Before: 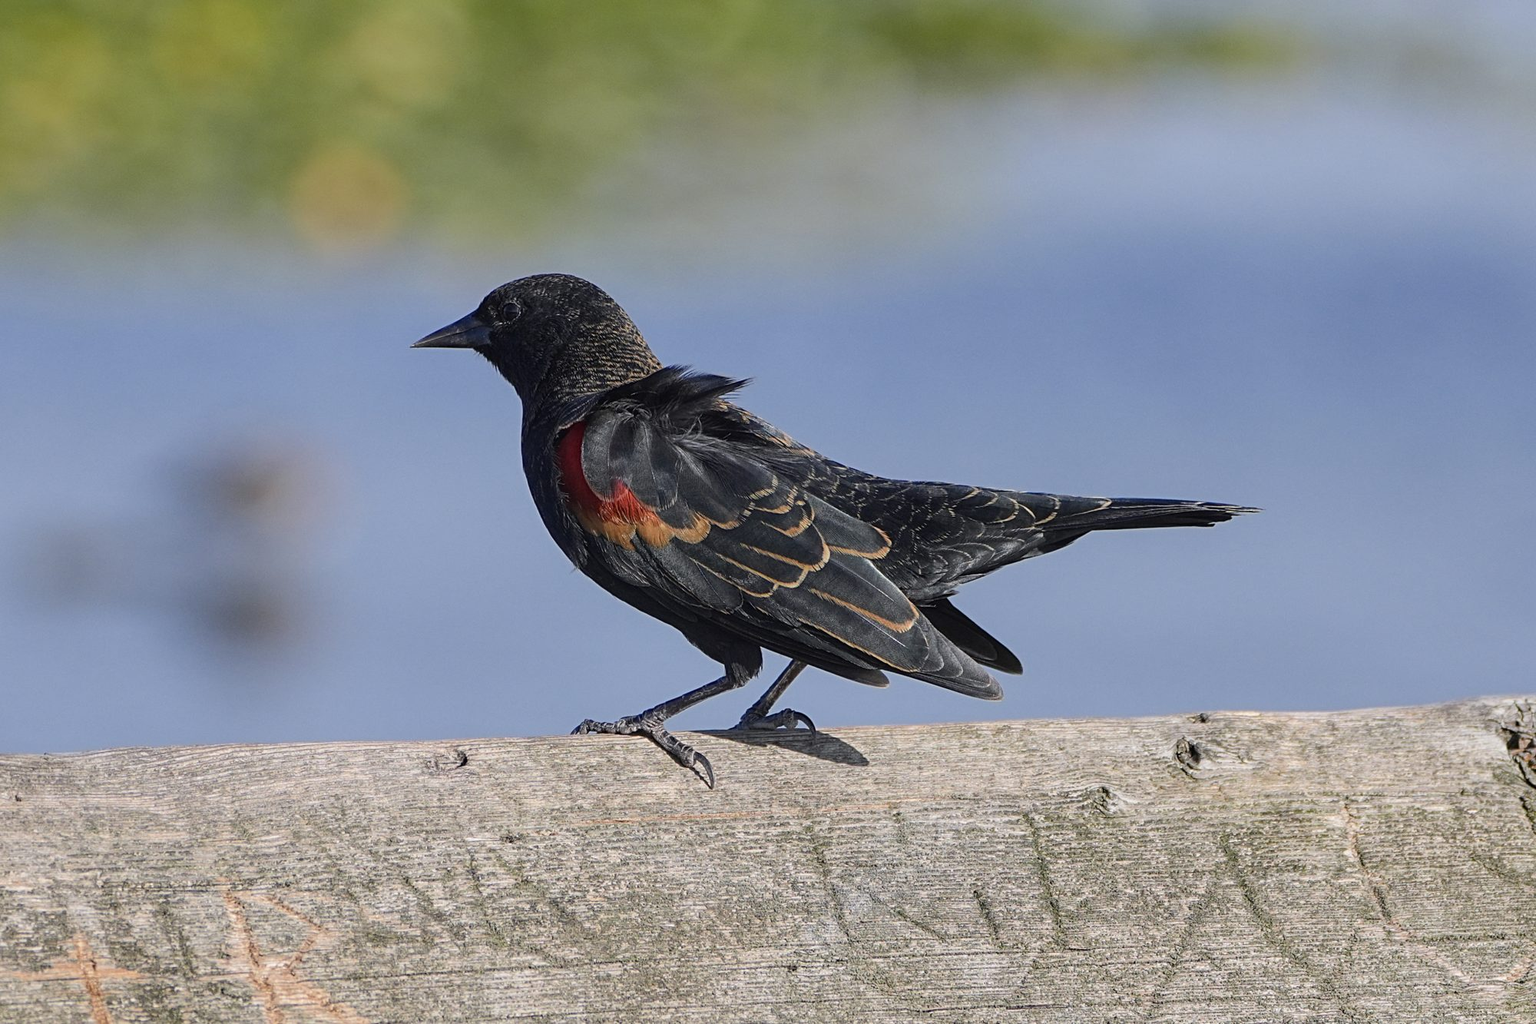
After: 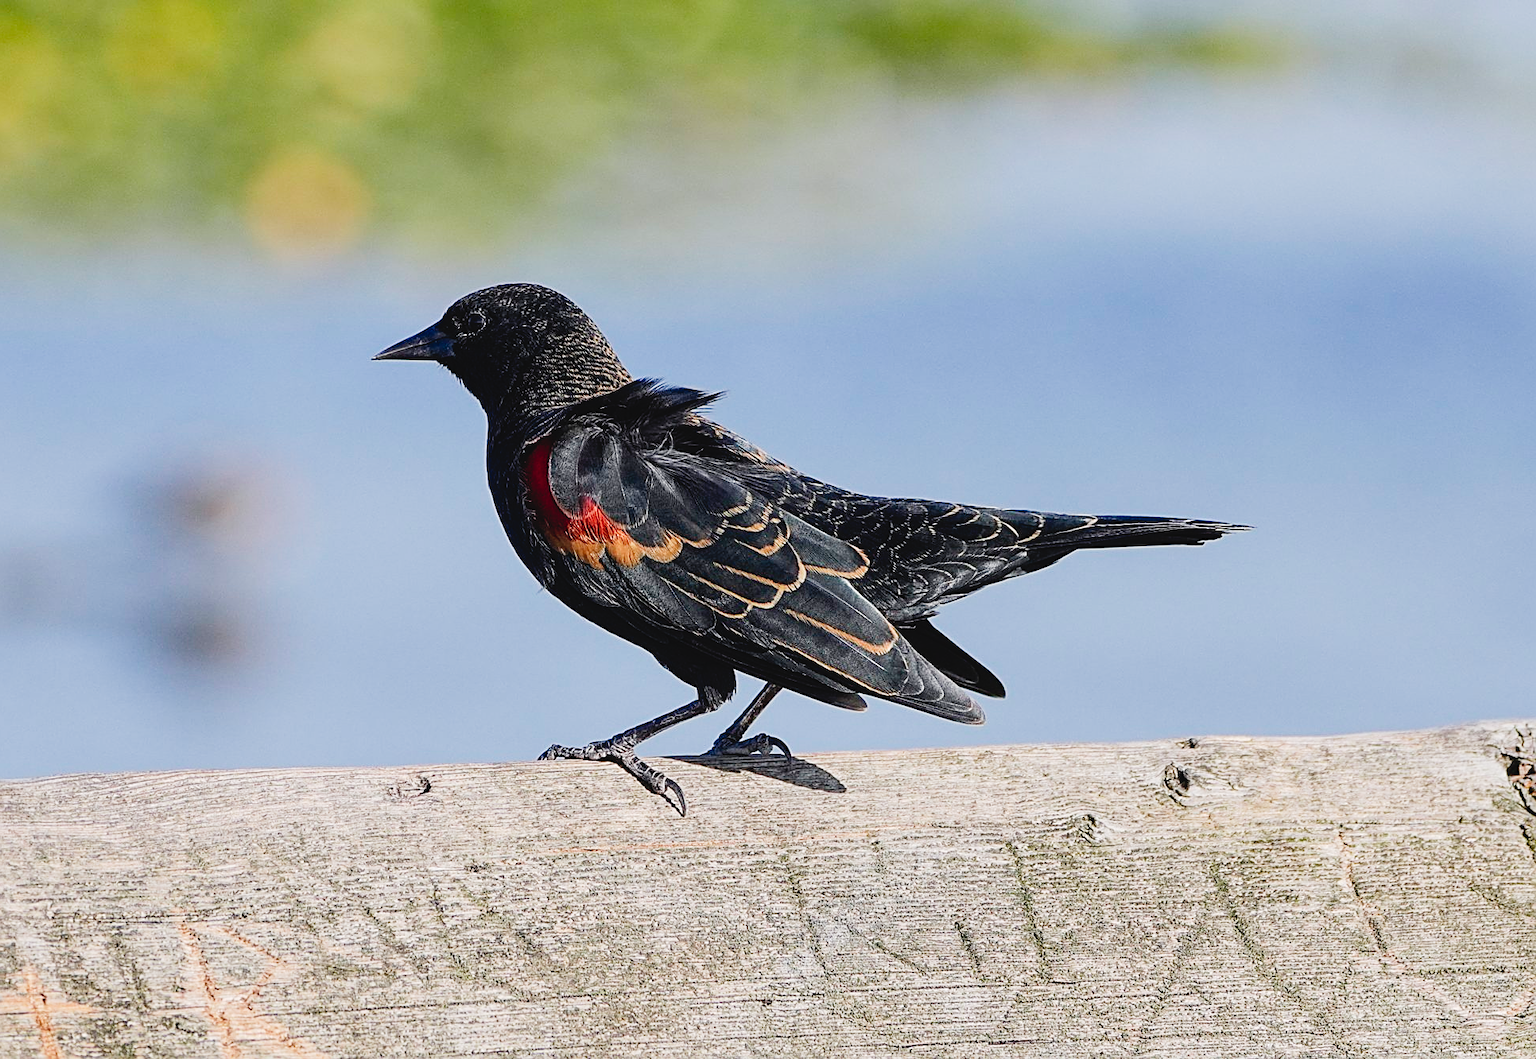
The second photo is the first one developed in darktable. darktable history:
crop and rotate: left 3.355%
sharpen: on, module defaults
tone curve: curves: ch0 [(0, 0.039) (0.113, 0.081) (0.204, 0.204) (0.498, 0.608) (0.709, 0.819) (0.984, 0.961)]; ch1 [(0, 0) (0.172, 0.123) (0.317, 0.272) (0.414, 0.382) (0.476, 0.479) (0.505, 0.501) (0.528, 0.54) (0.618, 0.647) (0.709, 0.764) (1, 1)]; ch2 [(0, 0) (0.411, 0.424) (0.492, 0.502) (0.521, 0.513) (0.537, 0.57) (0.686, 0.638) (1, 1)], preserve colors none
